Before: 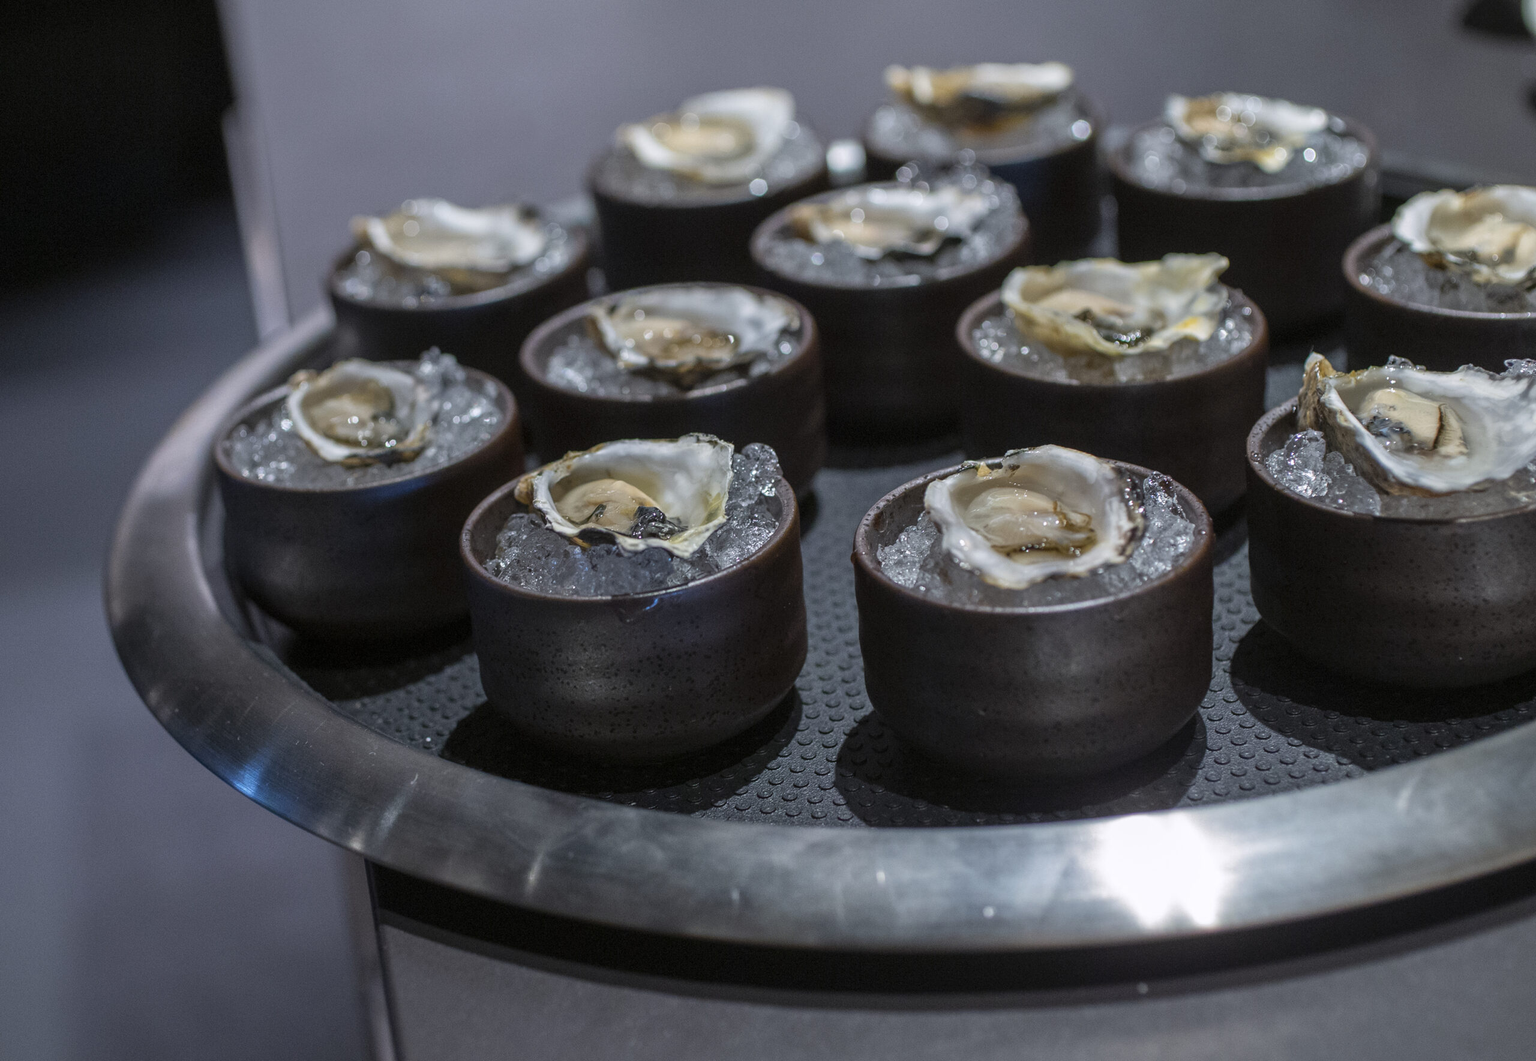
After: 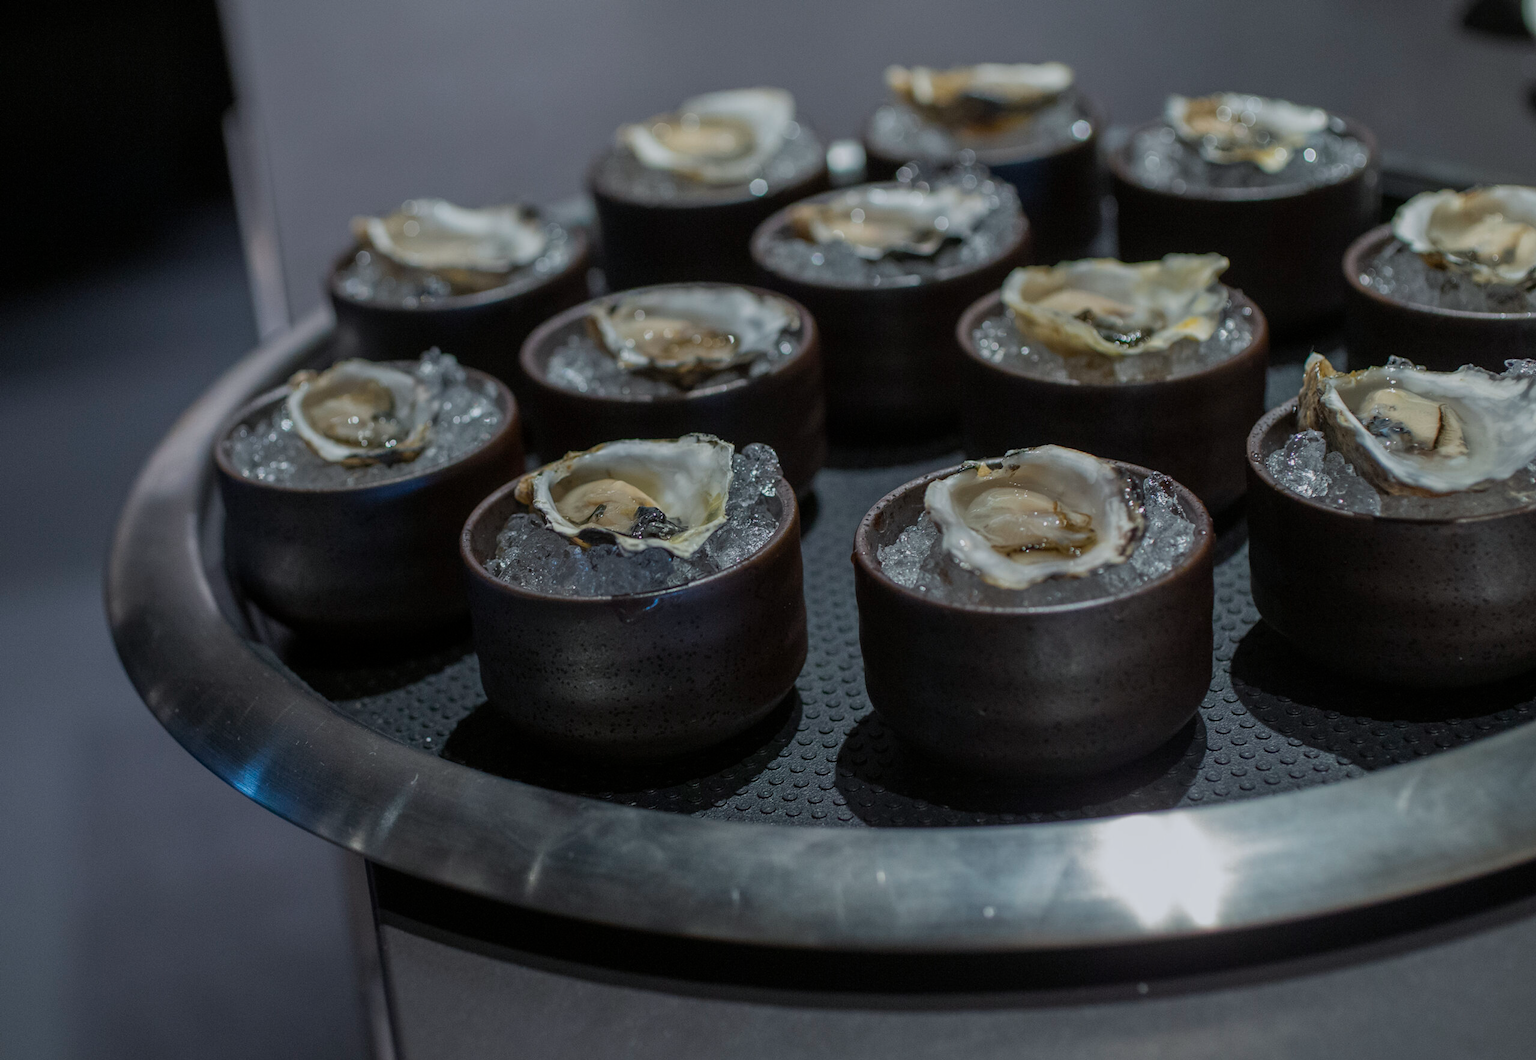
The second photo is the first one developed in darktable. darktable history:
rgb curve: curves: ch2 [(0, 0) (0.567, 0.512) (1, 1)], mode RGB, independent channels
exposure: exposure -0.582 EV, compensate highlight preservation false
color calibration: x 0.355, y 0.367, temperature 4700.38 K
